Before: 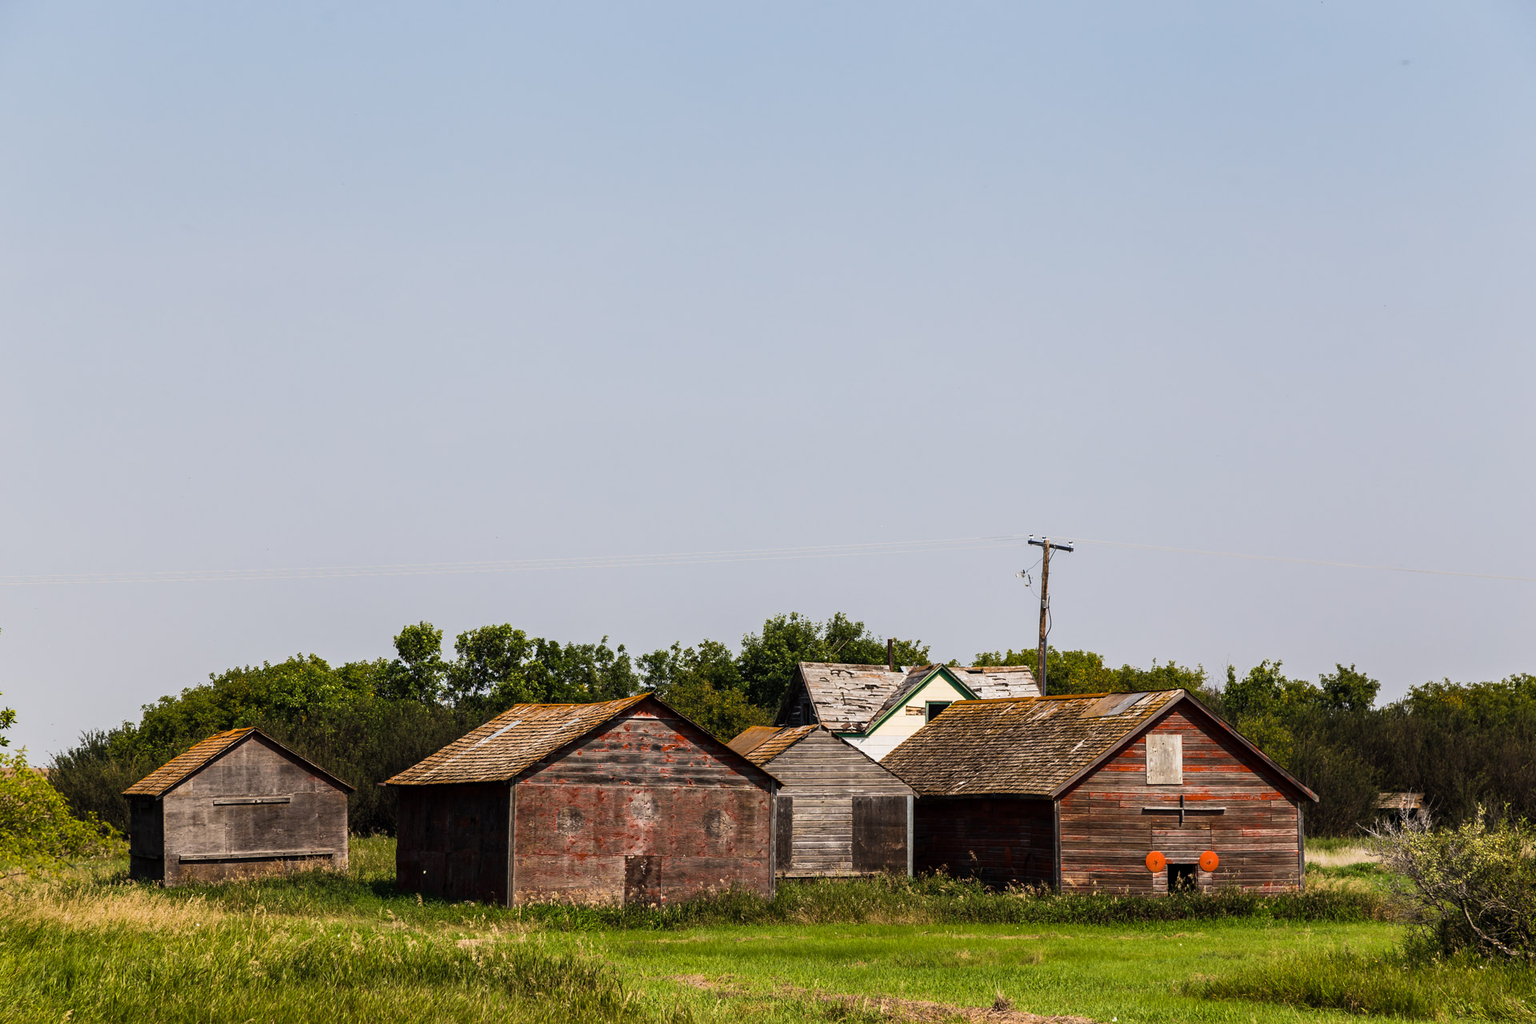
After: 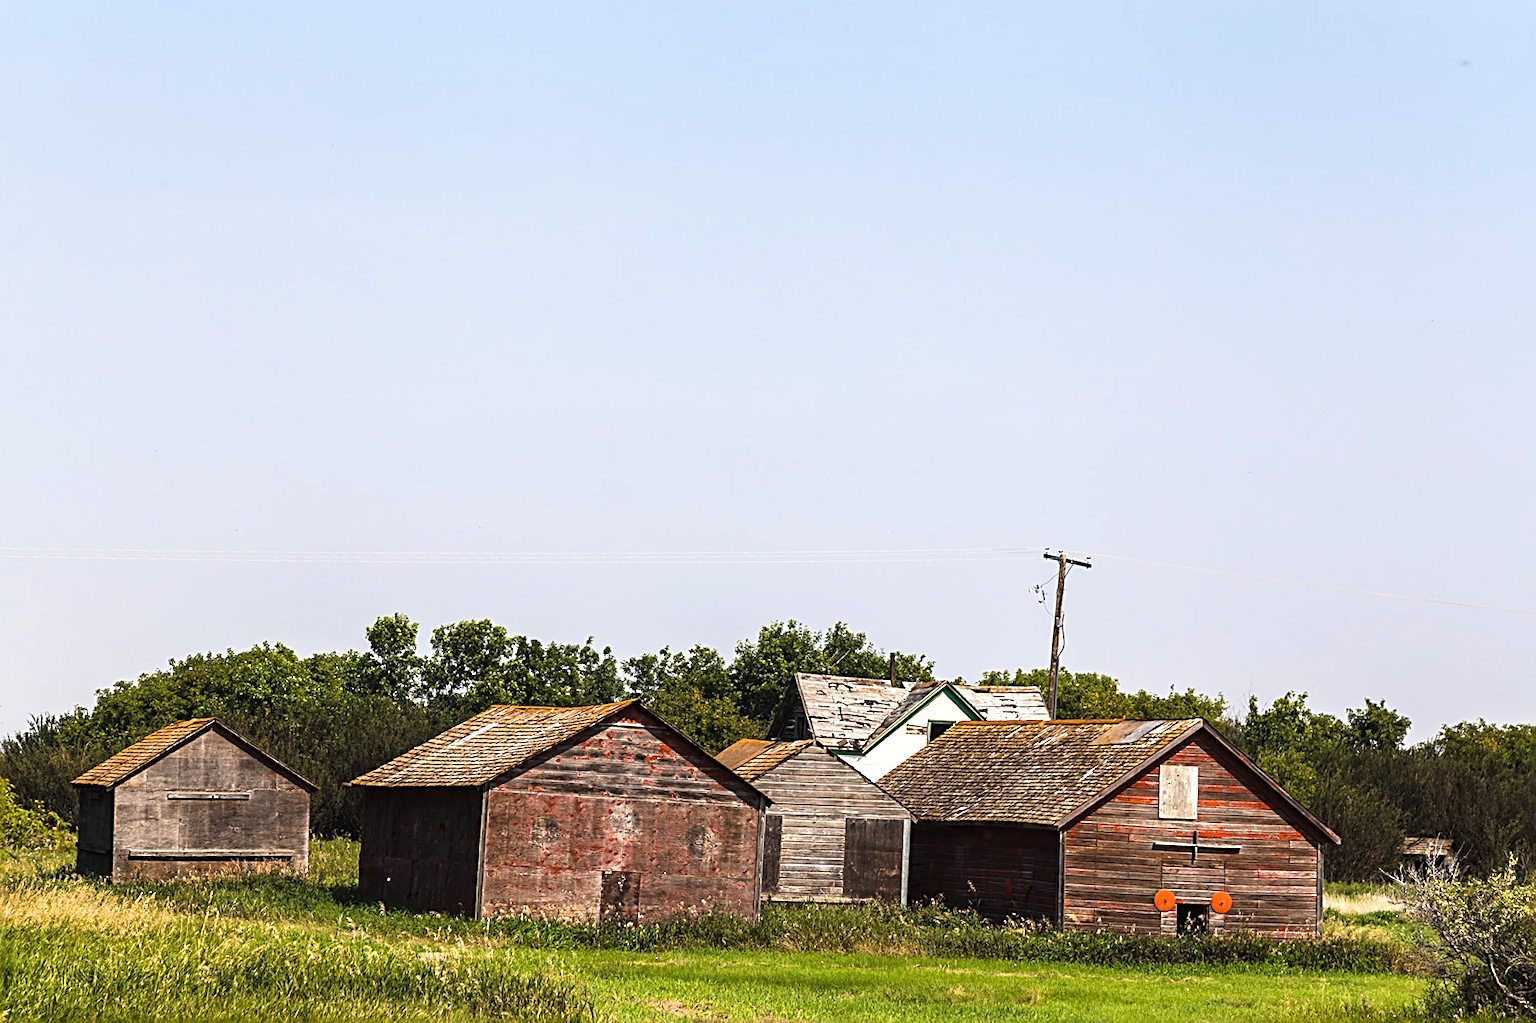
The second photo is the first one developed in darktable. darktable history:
crop and rotate: angle -2.38°
sharpen: radius 2.676, amount 0.669
exposure: black level correction -0.002, exposure 0.54 EV, compensate highlight preservation false
